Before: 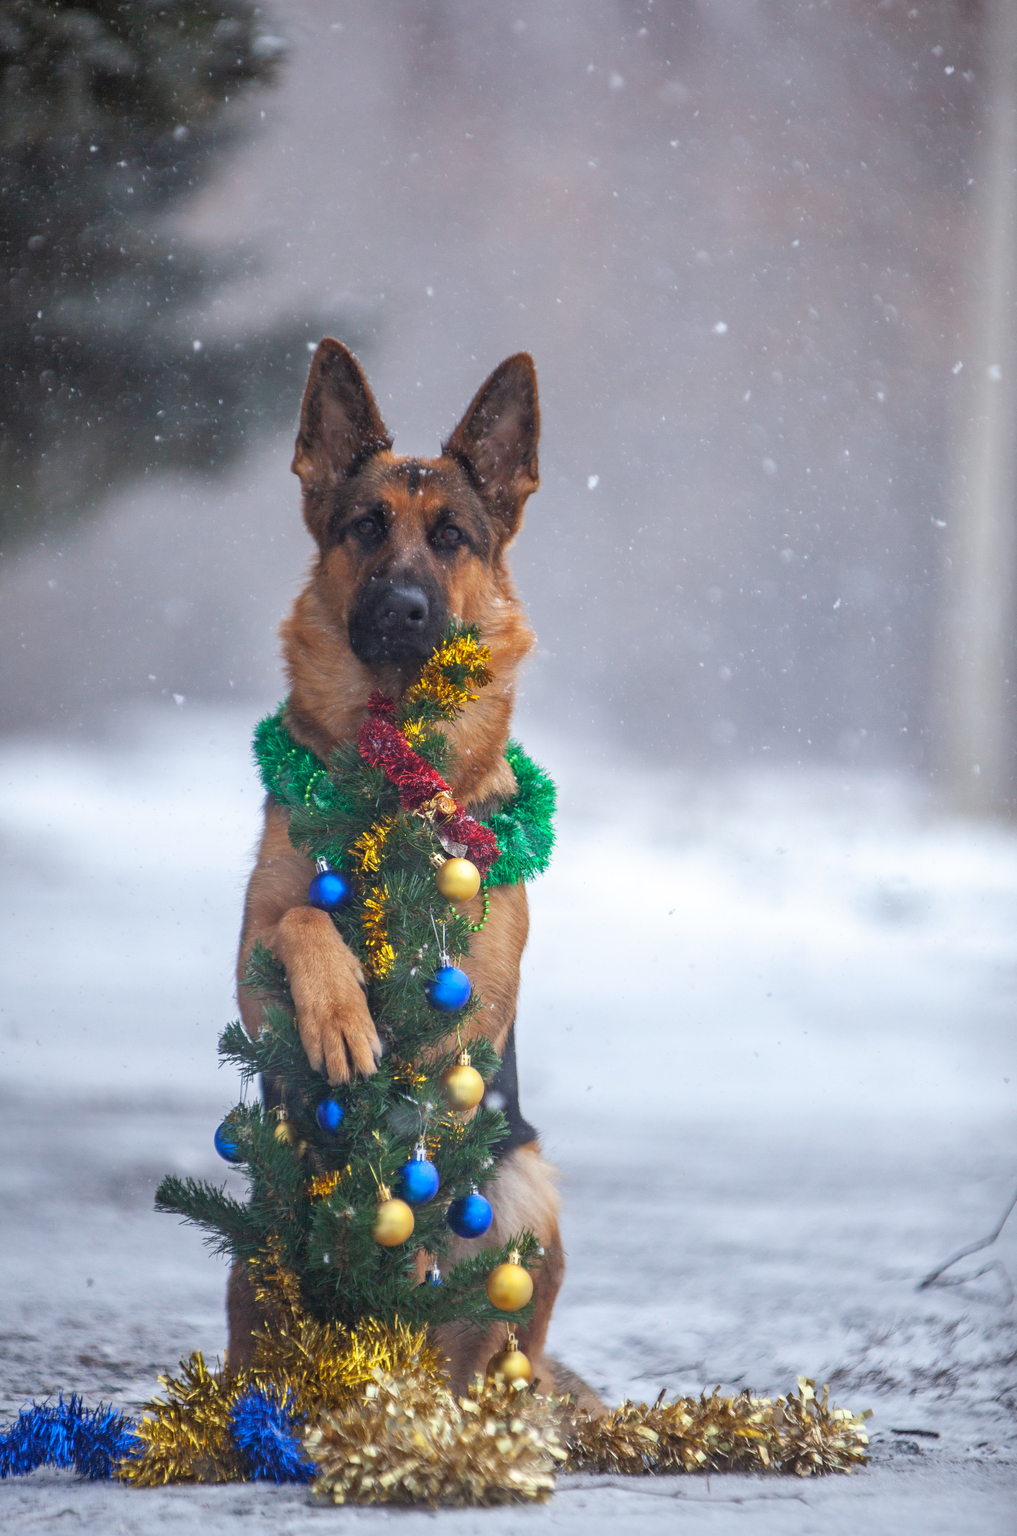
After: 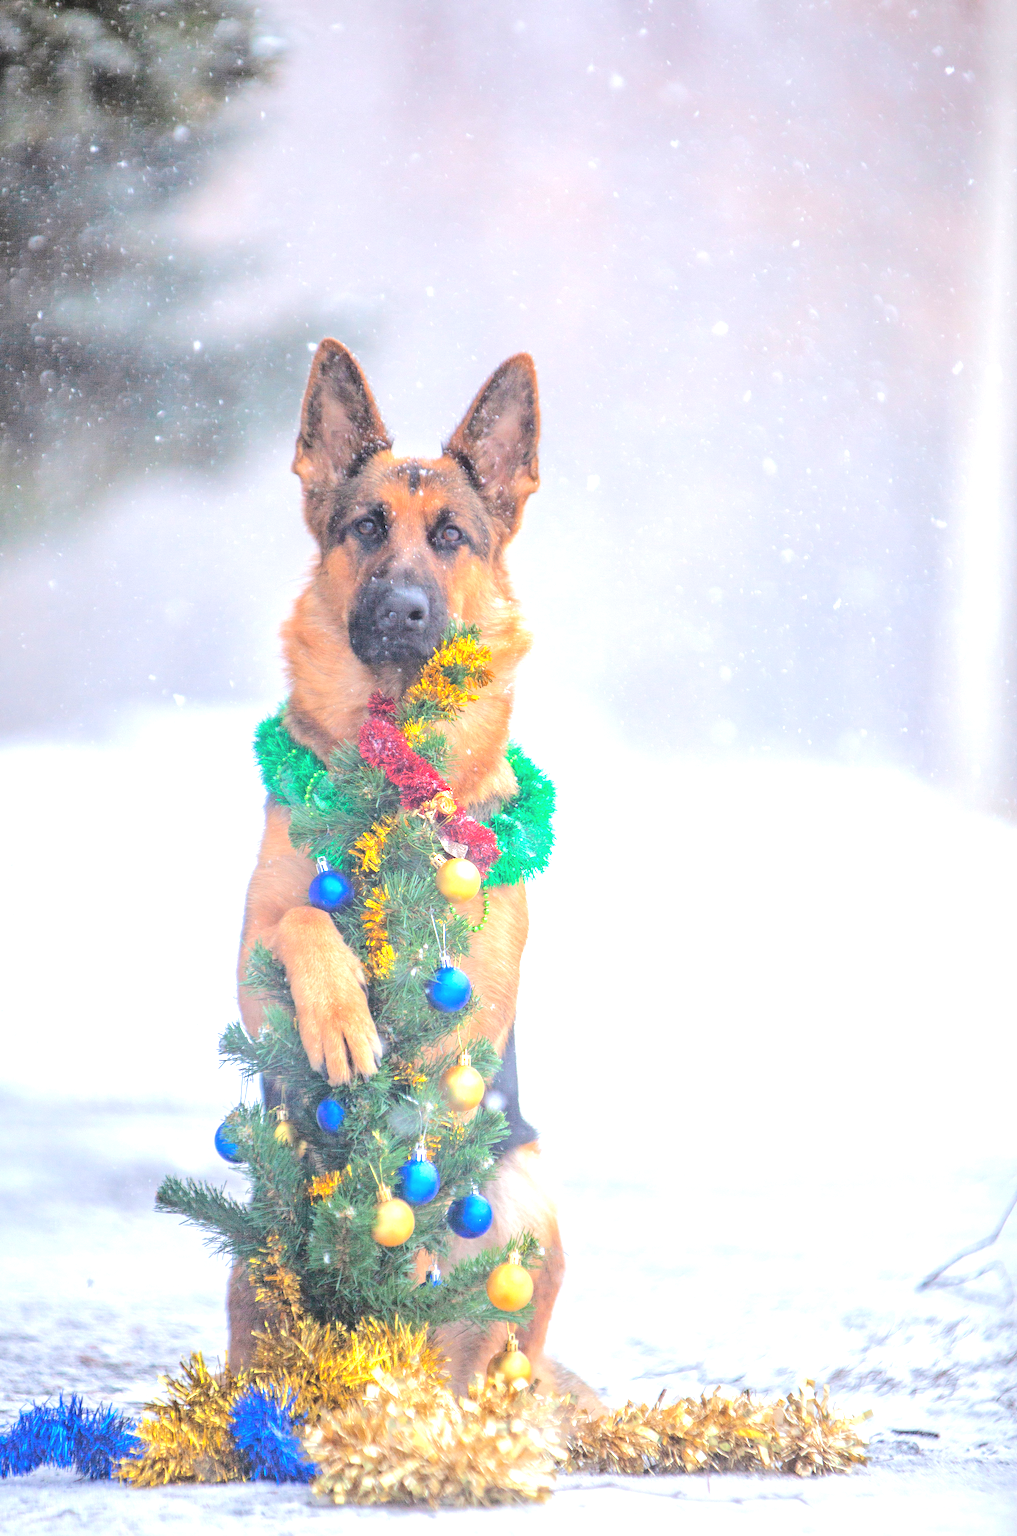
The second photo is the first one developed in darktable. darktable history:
exposure: black level correction -0.002, exposure 1.111 EV, compensate highlight preservation false
tone equalizer: -7 EV 0.163 EV, -6 EV 0.571 EV, -5 EV 1.17 EV, -4 EV 1.33 EV, -3 EV 1.13 EV, -2 EV 0.6 EV, -1 EV 0.155 EV, edges refinement/feathering 500, mask exposure compensation -1.57 EV, preserve details no
